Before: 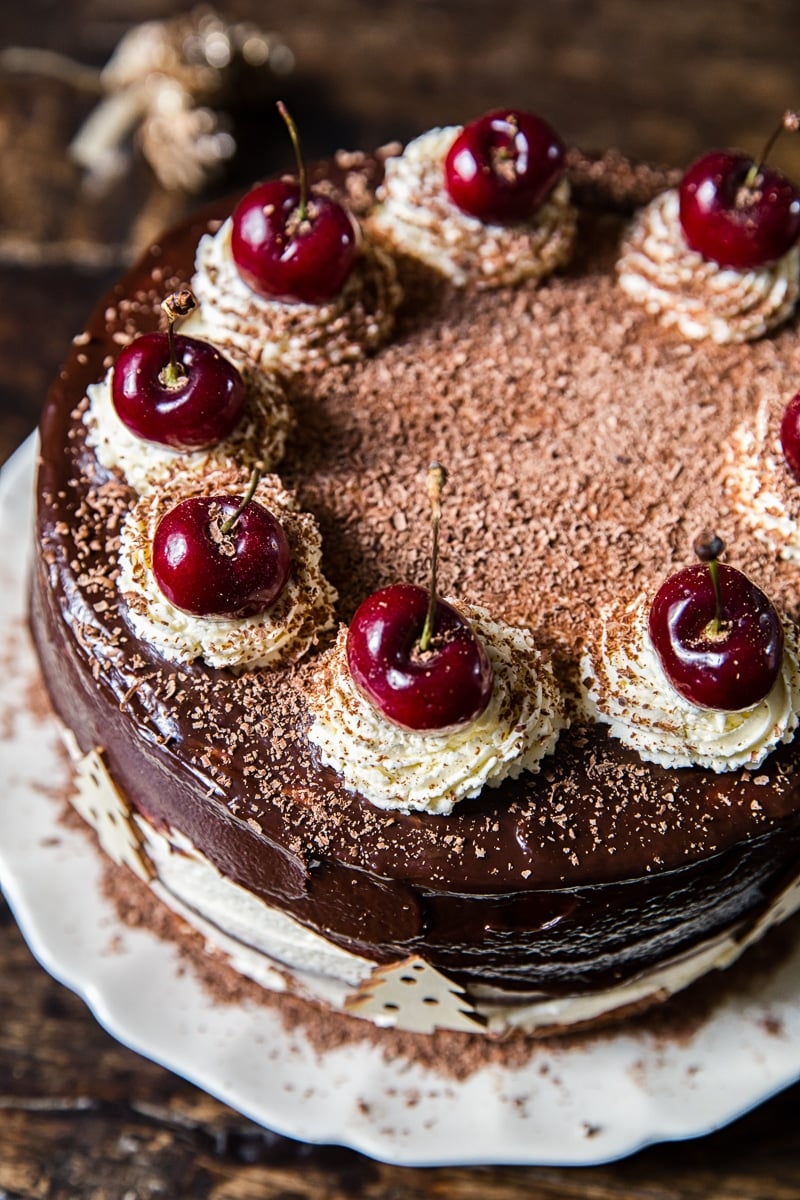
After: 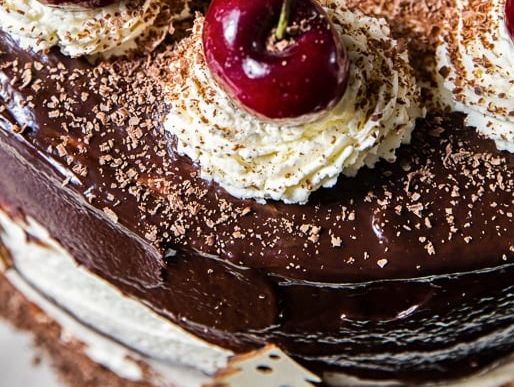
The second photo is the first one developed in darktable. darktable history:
shadows and highlights: radius 100.97, shadows 50.46, highlights -64.33, soften with gaussian
crop: left 18.033%, top 50.932%, right 17.708%, bottom 16.79%
